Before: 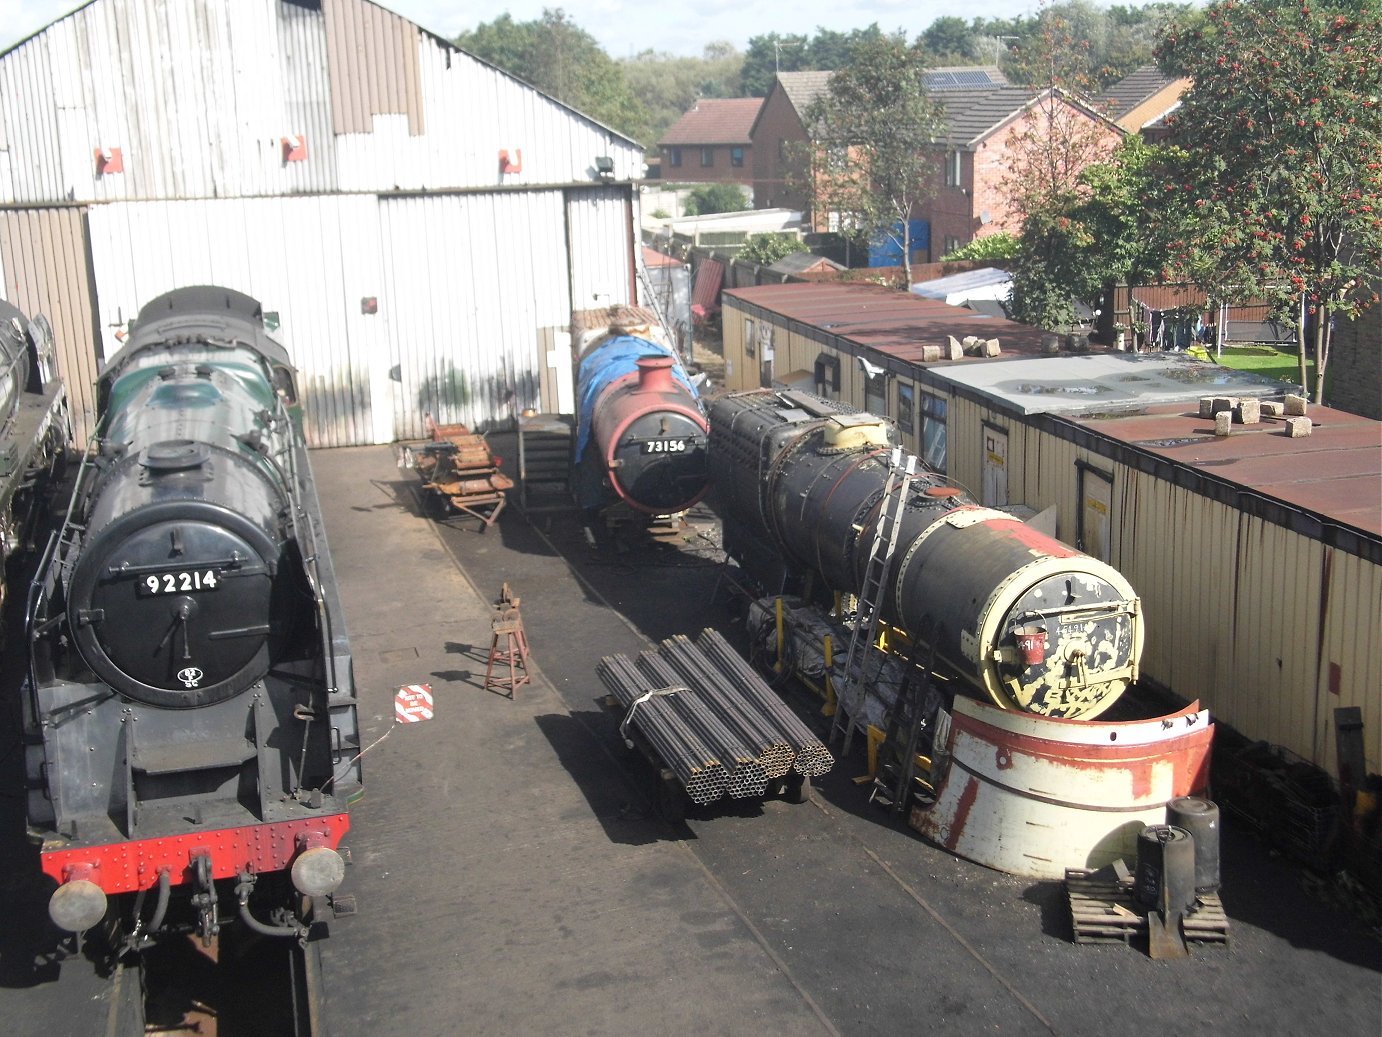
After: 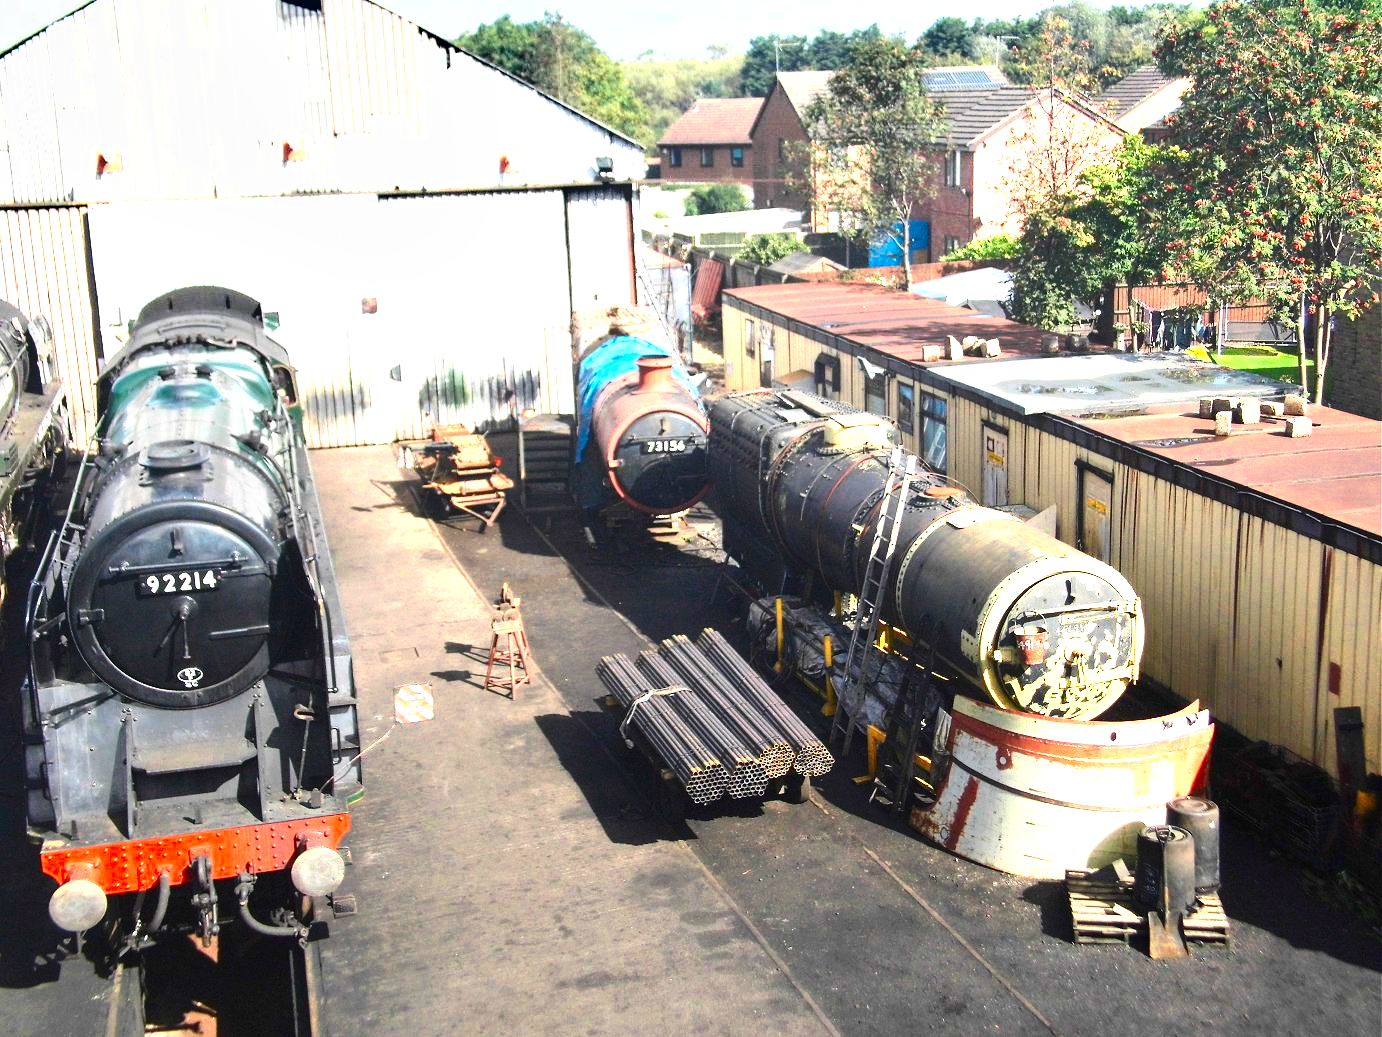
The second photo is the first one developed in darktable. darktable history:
color zones: curves: ch0 [(0.018, 0.548) (0.224, 0.64) (0.425, 0.447) (0.675, 0.575) (0.732, 0.579)]; ch1 [(0.066, 0.487) (0.25, 0.5) (0.404, 0.43) (0.75, 0.421) (0.956, 0.421)]; ch2 [(0.044, 0.561) (0.215, 0.465) (0.399, 0.544) (0.465, 0.548) (0.614, 0.447) (0.724, 0.43) (0.882, 0.623) (0.956, 0.632)]
shadows and highlights: low approximation 0.01, soften with gaussian
exposure: exposure 0.667 EV, compensate highlight preservation false
contrast brightness saturation: contrast 0.262, brightness 0.012, saturation 0.854
